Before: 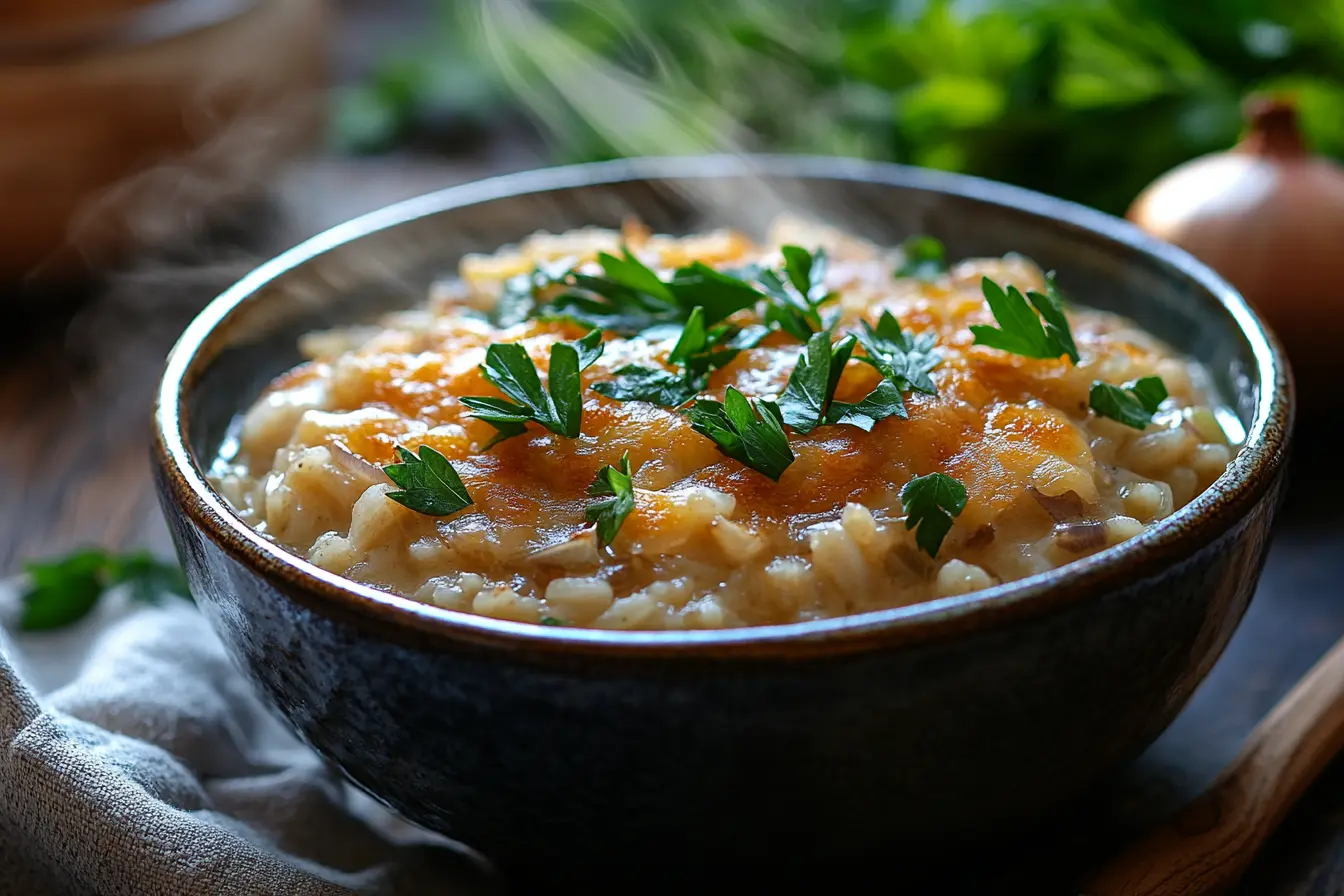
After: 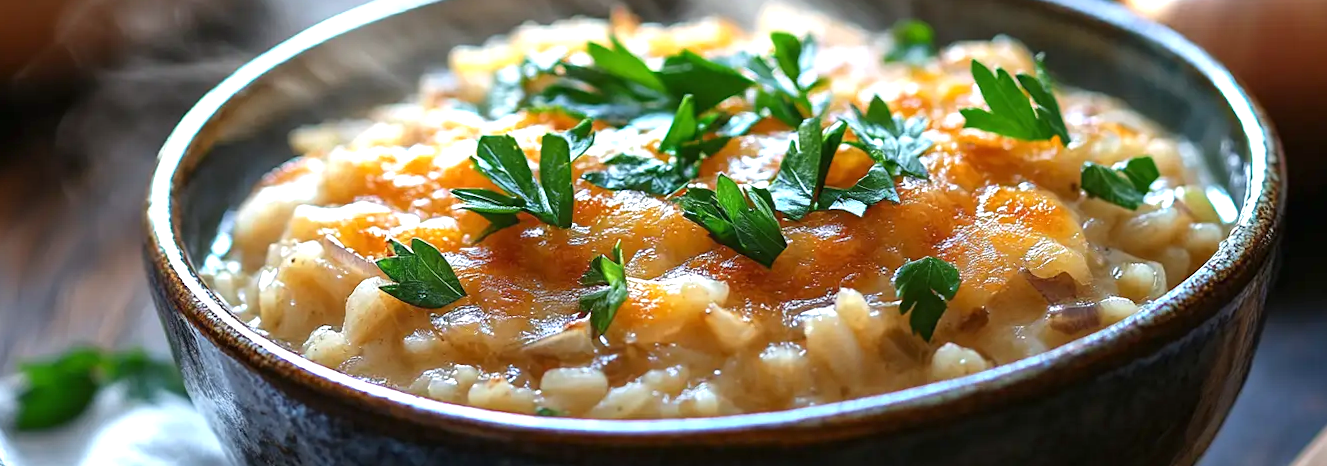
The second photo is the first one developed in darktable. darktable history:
crop and rotate: top 23.043%, bottom 23.437%
rotate and perspective: rotation -1°, crop left 0.011, crop right 0.989, crop top 0.025, crop bottom 0.975
exposure: black level correction 0, exposure 0.7 EV, compensate highlight preservation false
